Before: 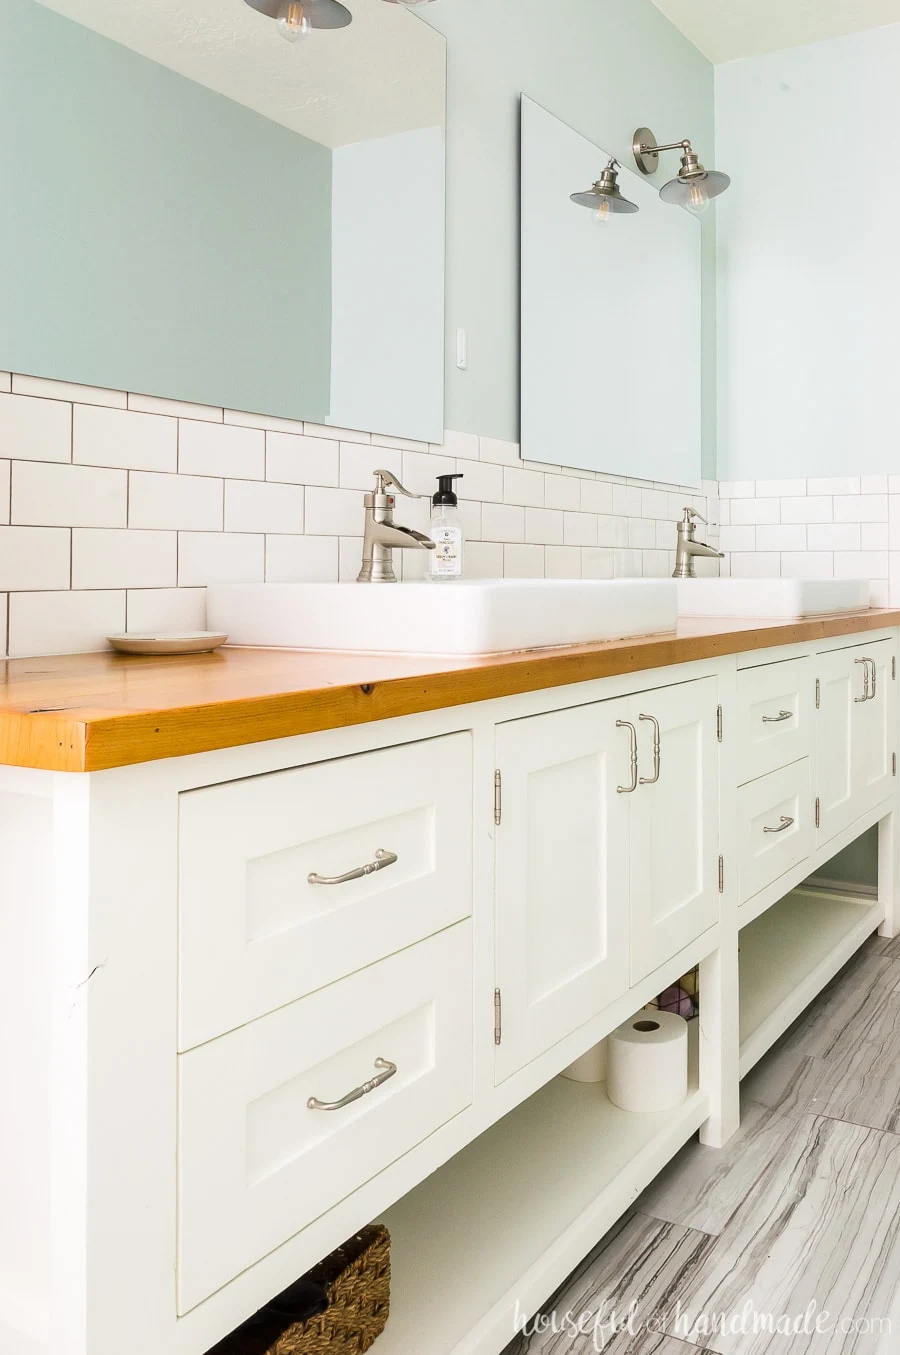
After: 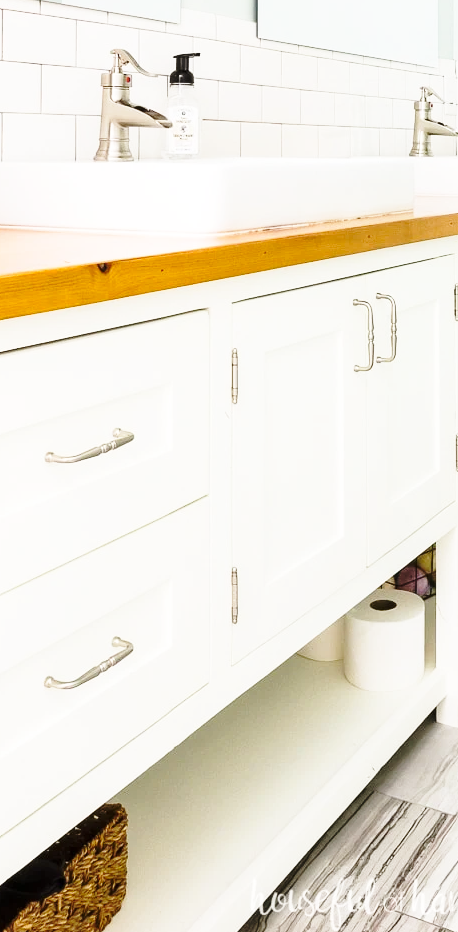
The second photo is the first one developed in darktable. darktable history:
crop and rotate: left 29.237%, top 31.152%, right 19.807%
base curve: curves: ch0 [(0, 0) (0.036, 0.037) (0.121, 0.228) (0.46, 0.76) (0.859, 0.983) (1, 1)], preserve colors none
